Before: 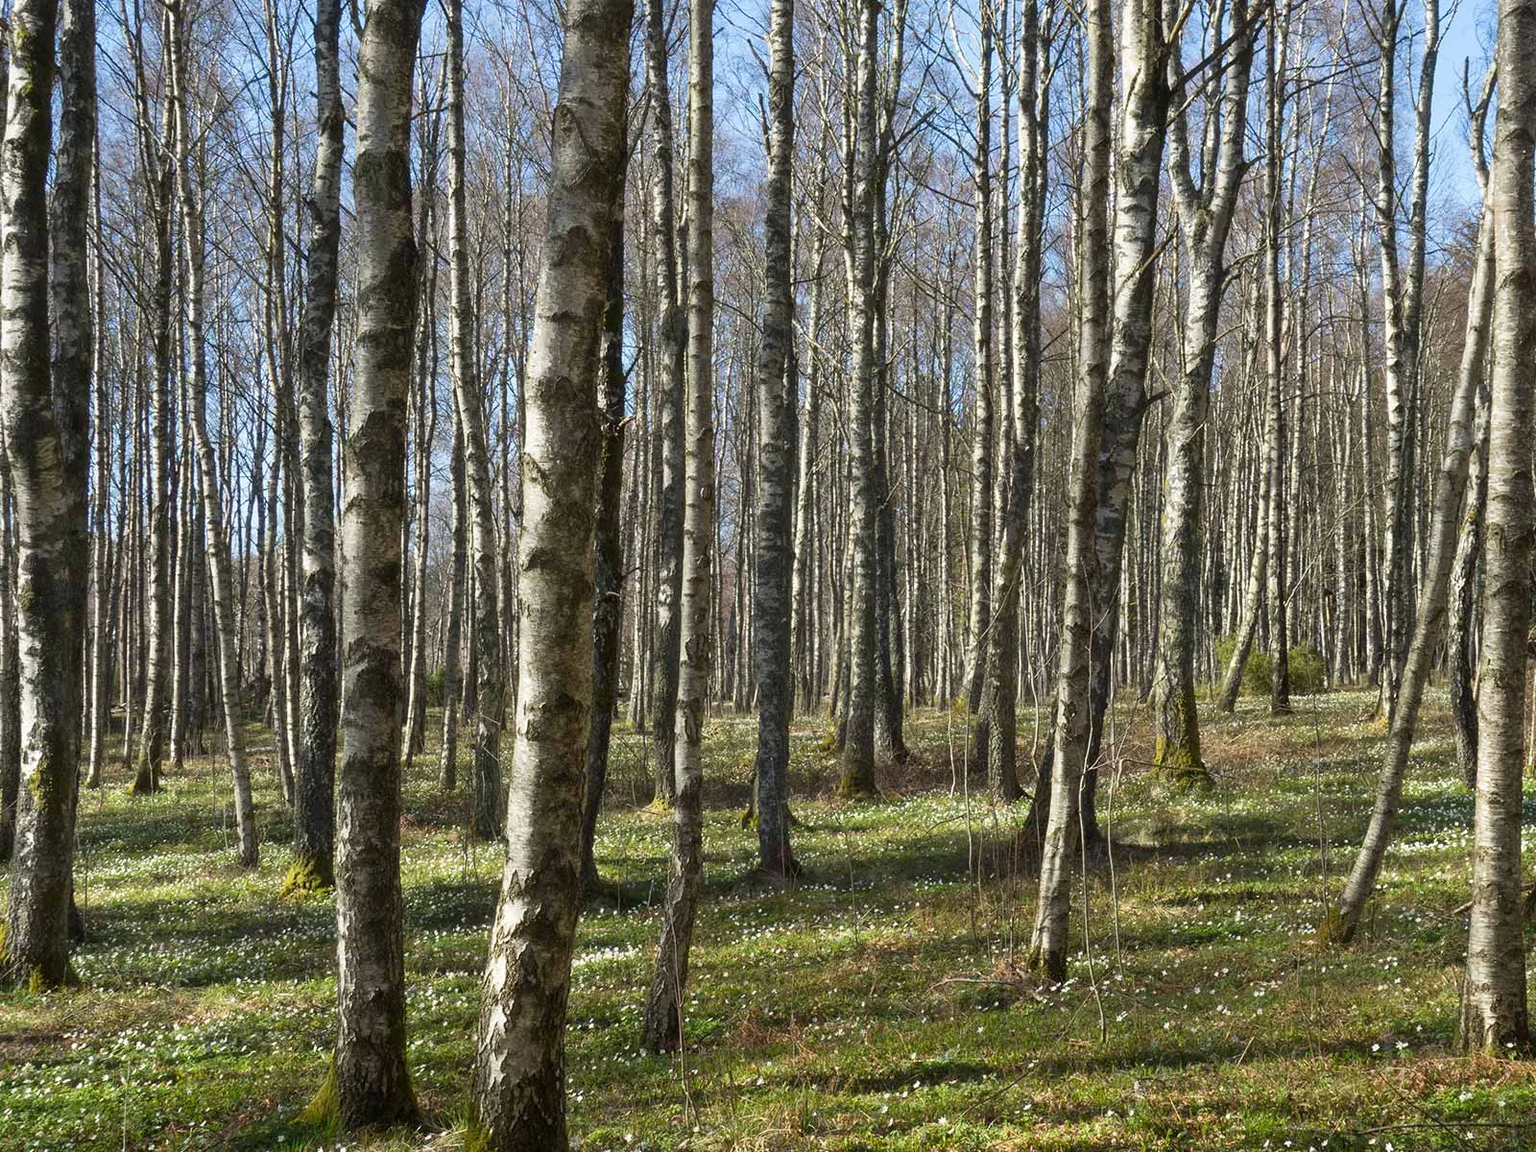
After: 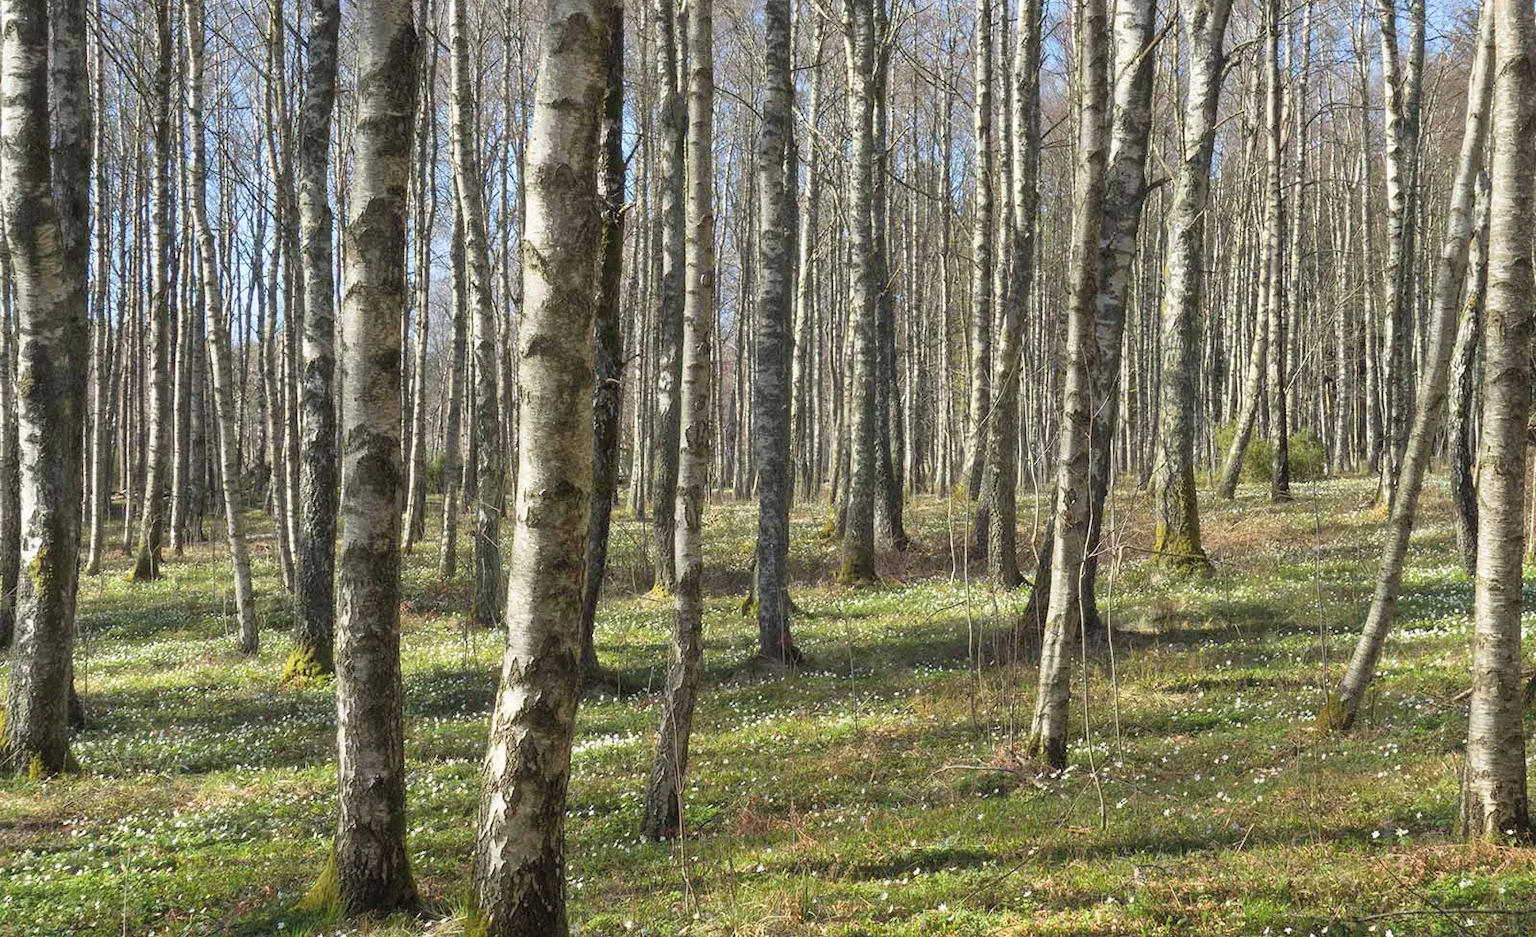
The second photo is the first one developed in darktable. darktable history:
contrast brightness saturation: brightness 0.15
crop and rotate: top 18.507%
exposure: compensate highlight preservation false
